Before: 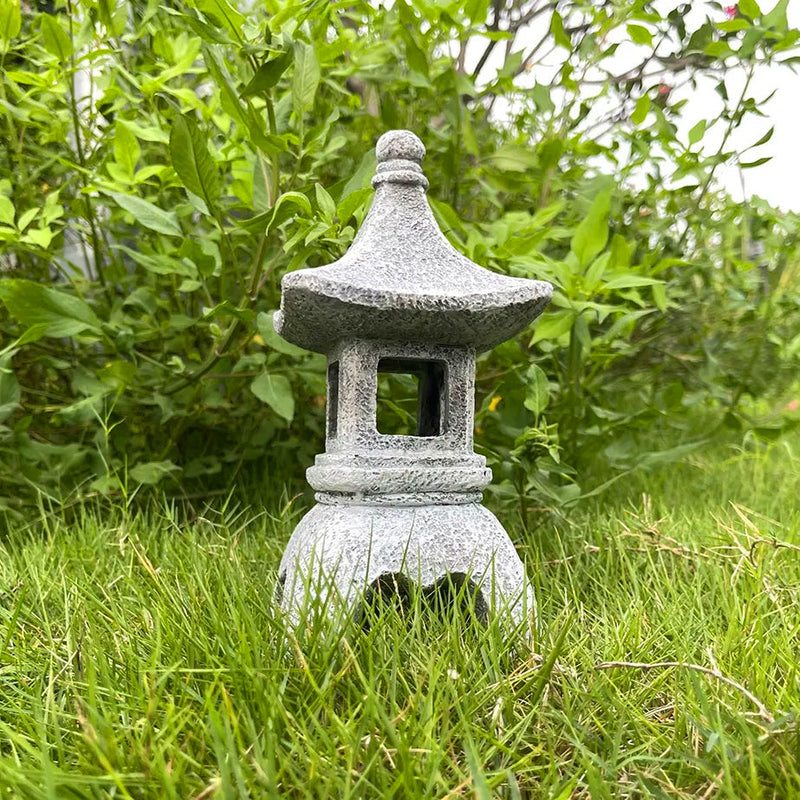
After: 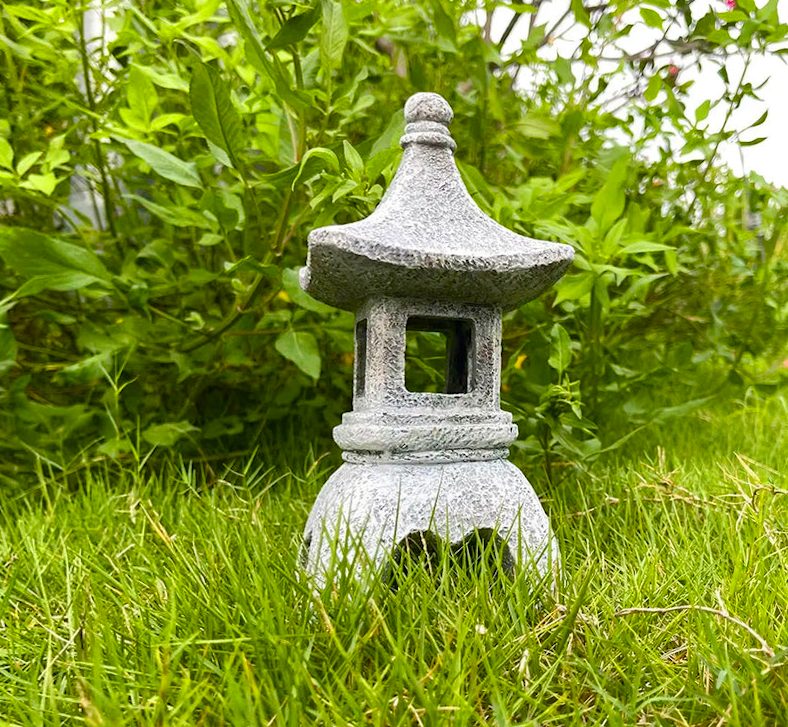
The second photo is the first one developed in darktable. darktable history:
color balance rgb: perceptual saturation grading › global saturation 35%, perceptual saturation grading › highlights -25%, perceptual saturation grading › shadows 50%
rotate and perspective: rotation -0.013°, lens shift (vertical) -0.027, lens shift (horizontal) 0.178, crop left 0.016, crop right 0.989, crop top 0.082, crop bottom 0.918
